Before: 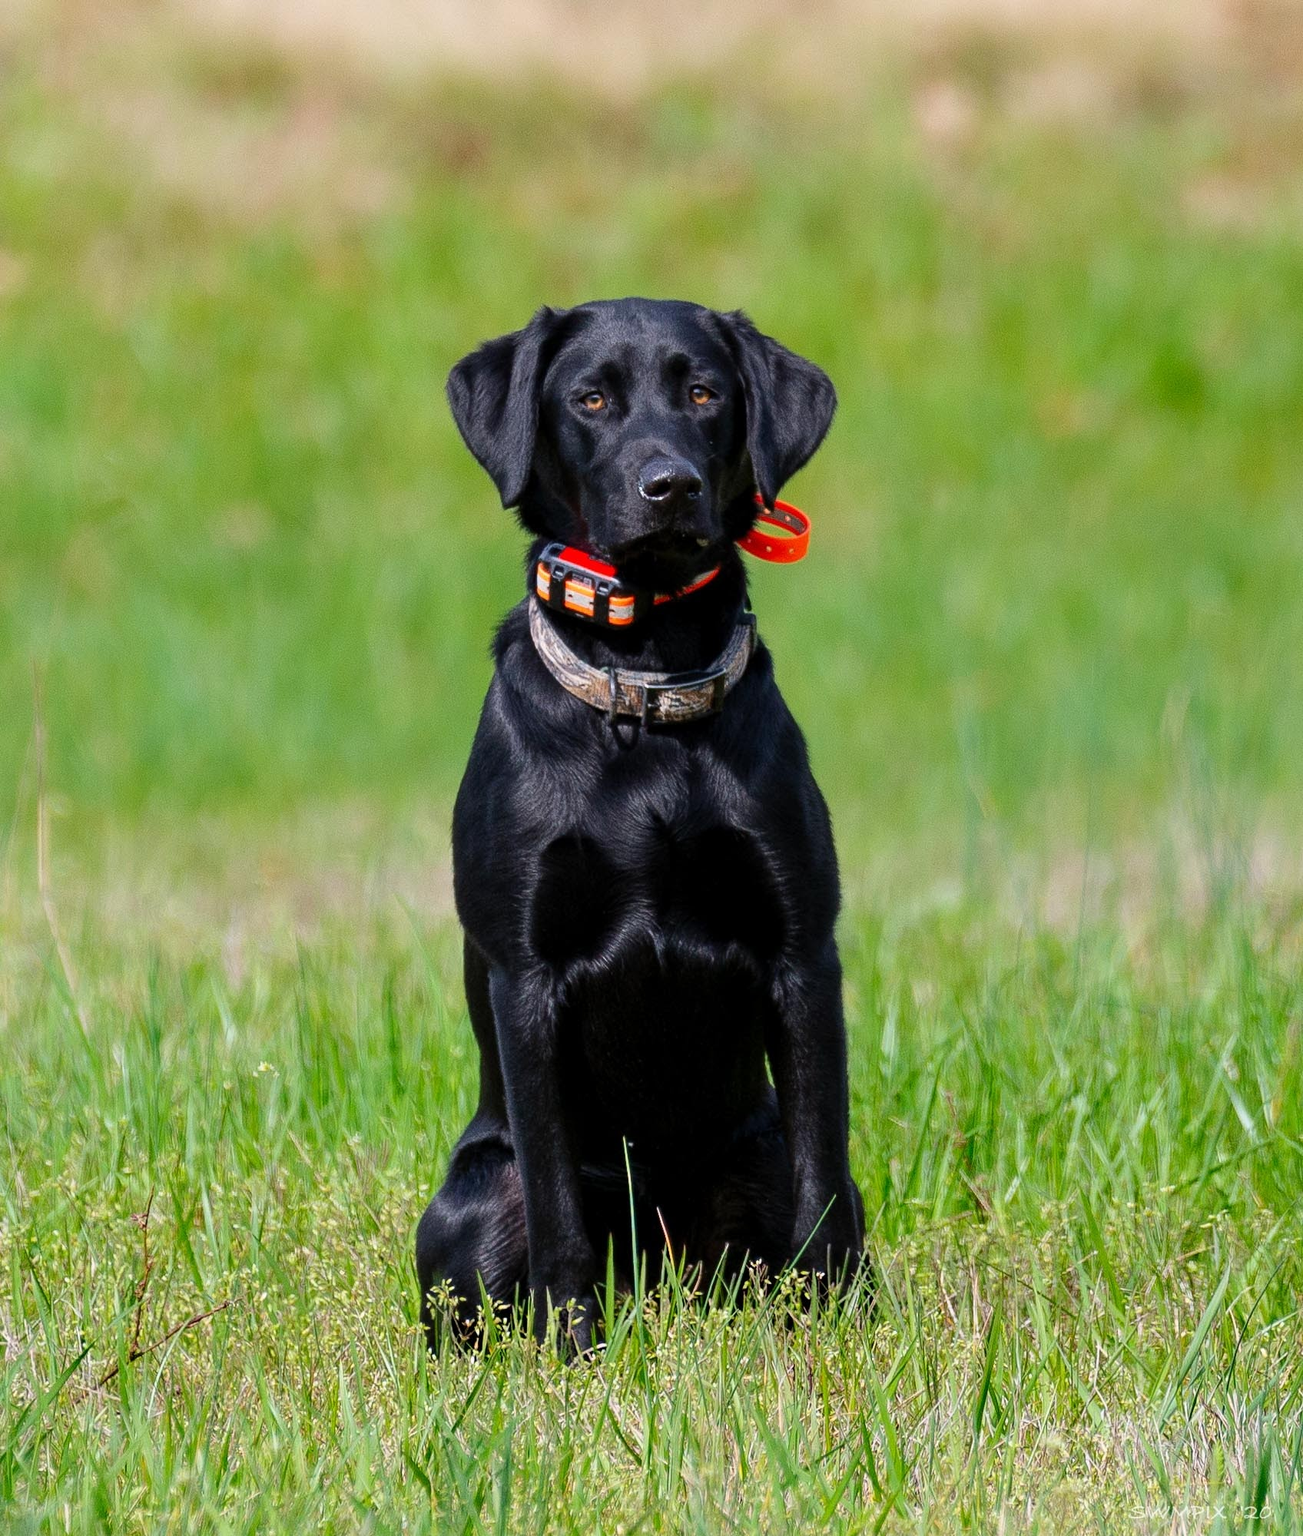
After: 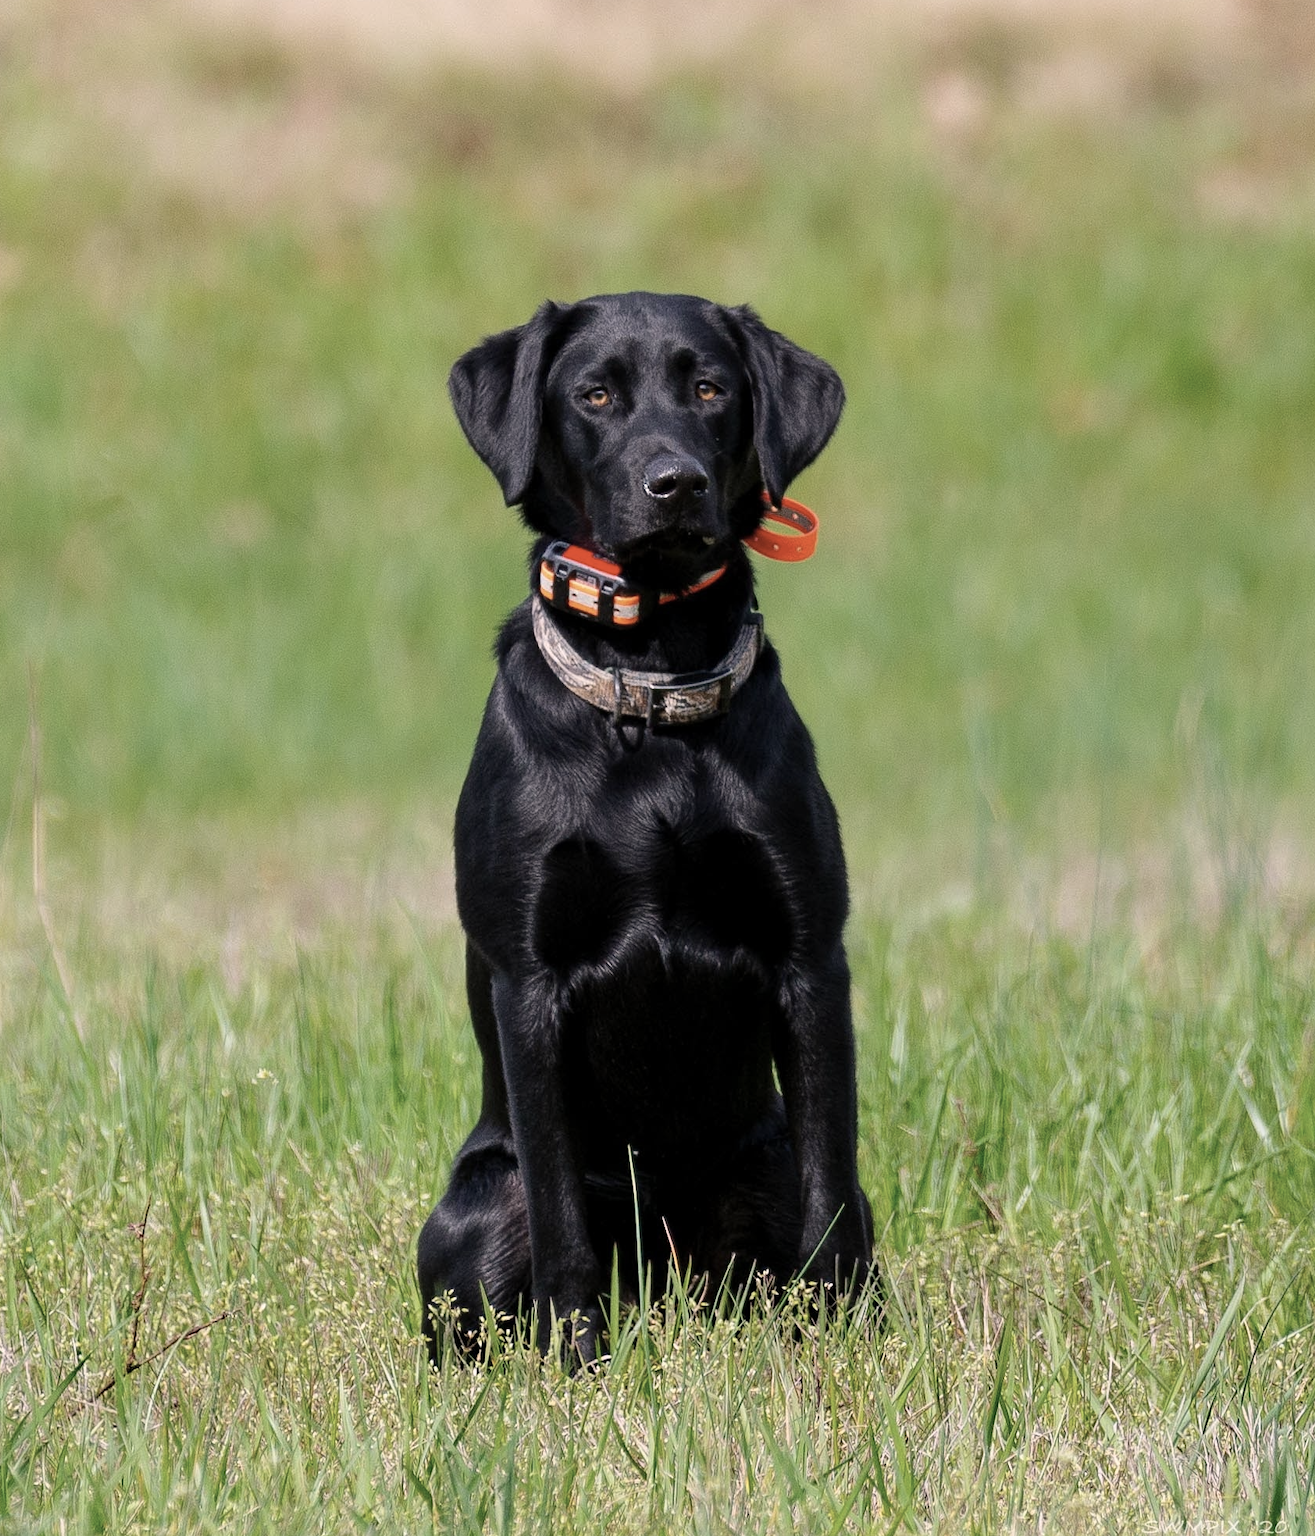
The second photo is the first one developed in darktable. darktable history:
crop: left 0.434%, top 0.728%, right 0.242%, bottom 0.886%
color correction: highlights a* 5.6, highlights b* 5.16, saturation 0.628
